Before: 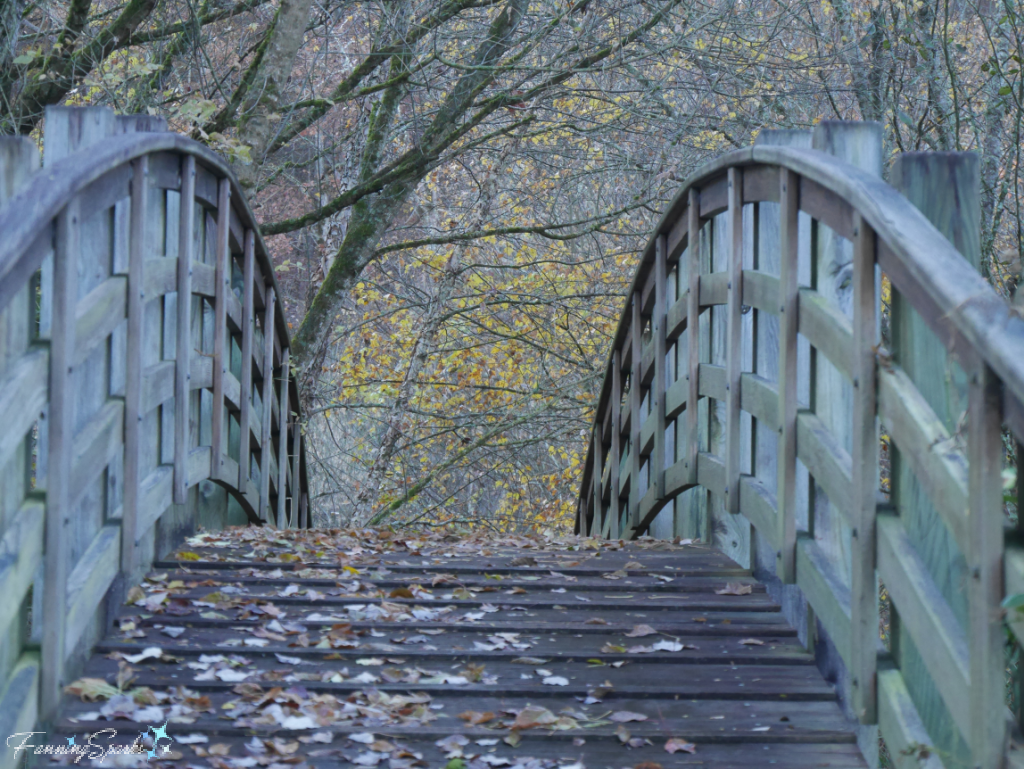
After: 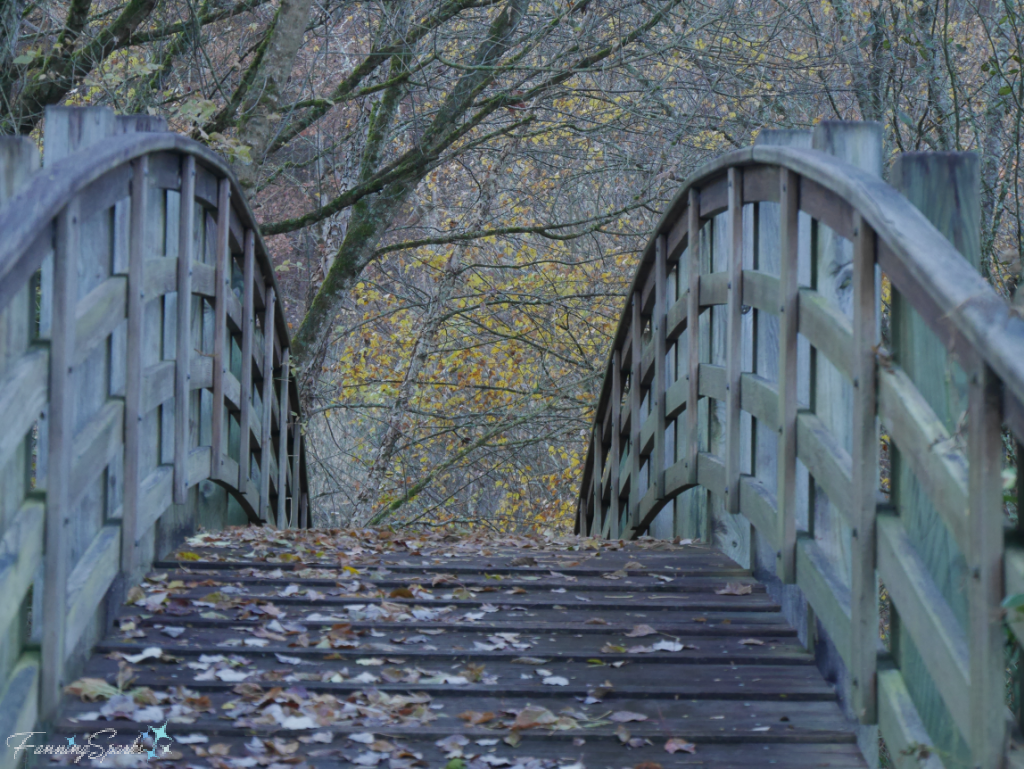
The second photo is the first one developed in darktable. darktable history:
exposure: exposure -0.366 EV, compensate highlight preservation false
